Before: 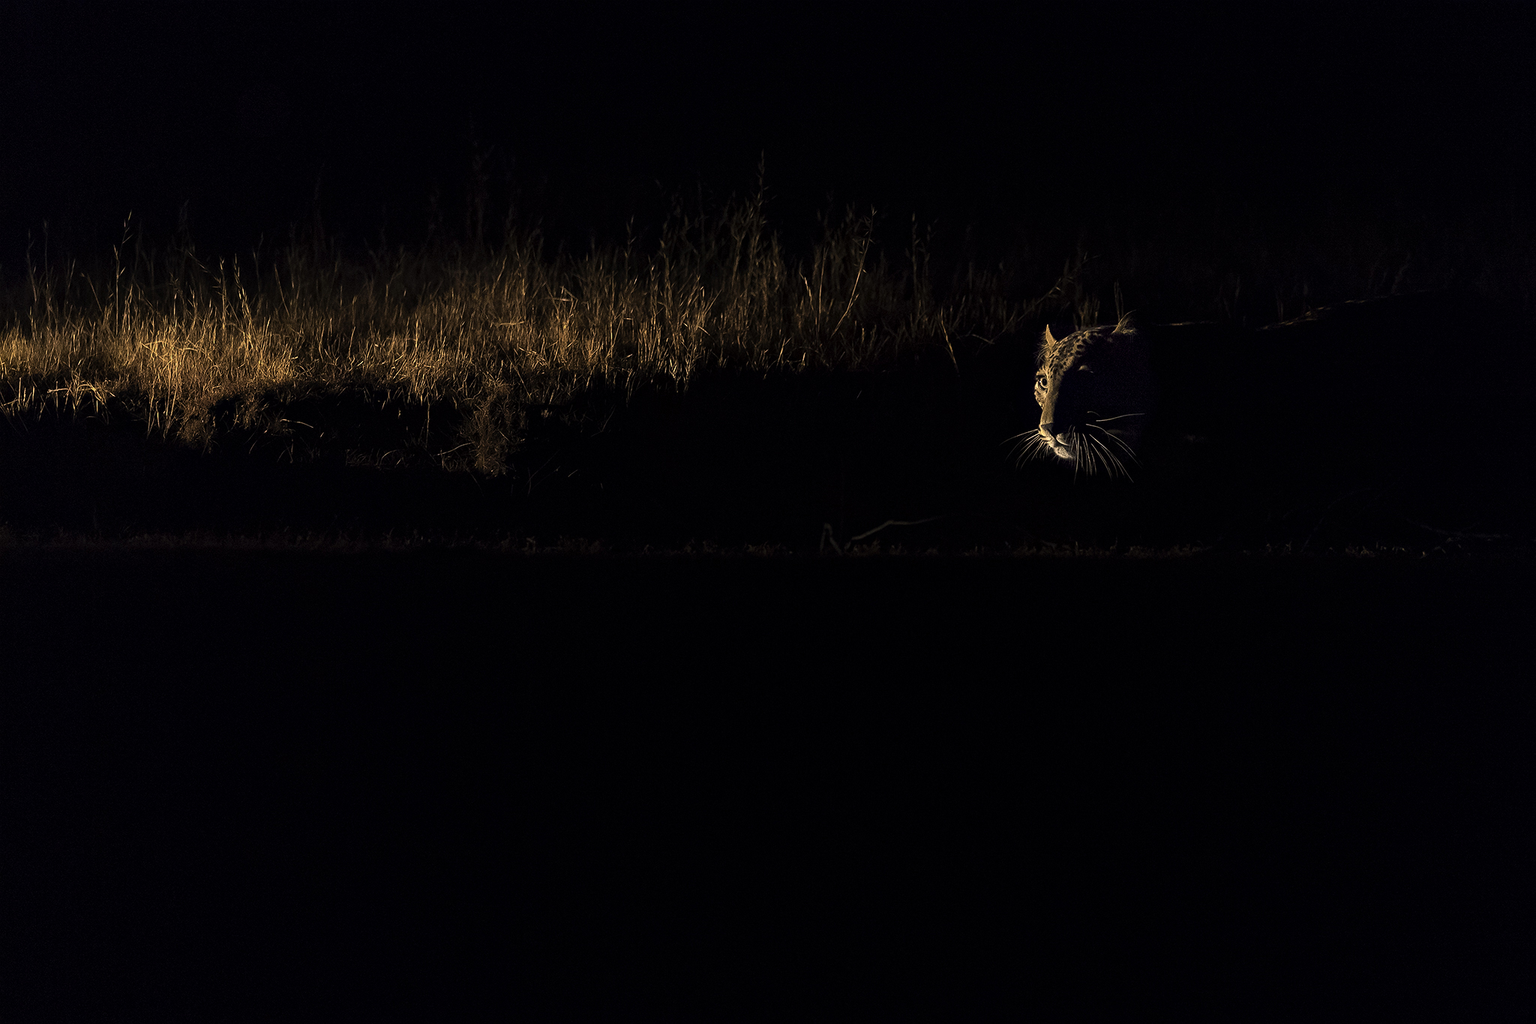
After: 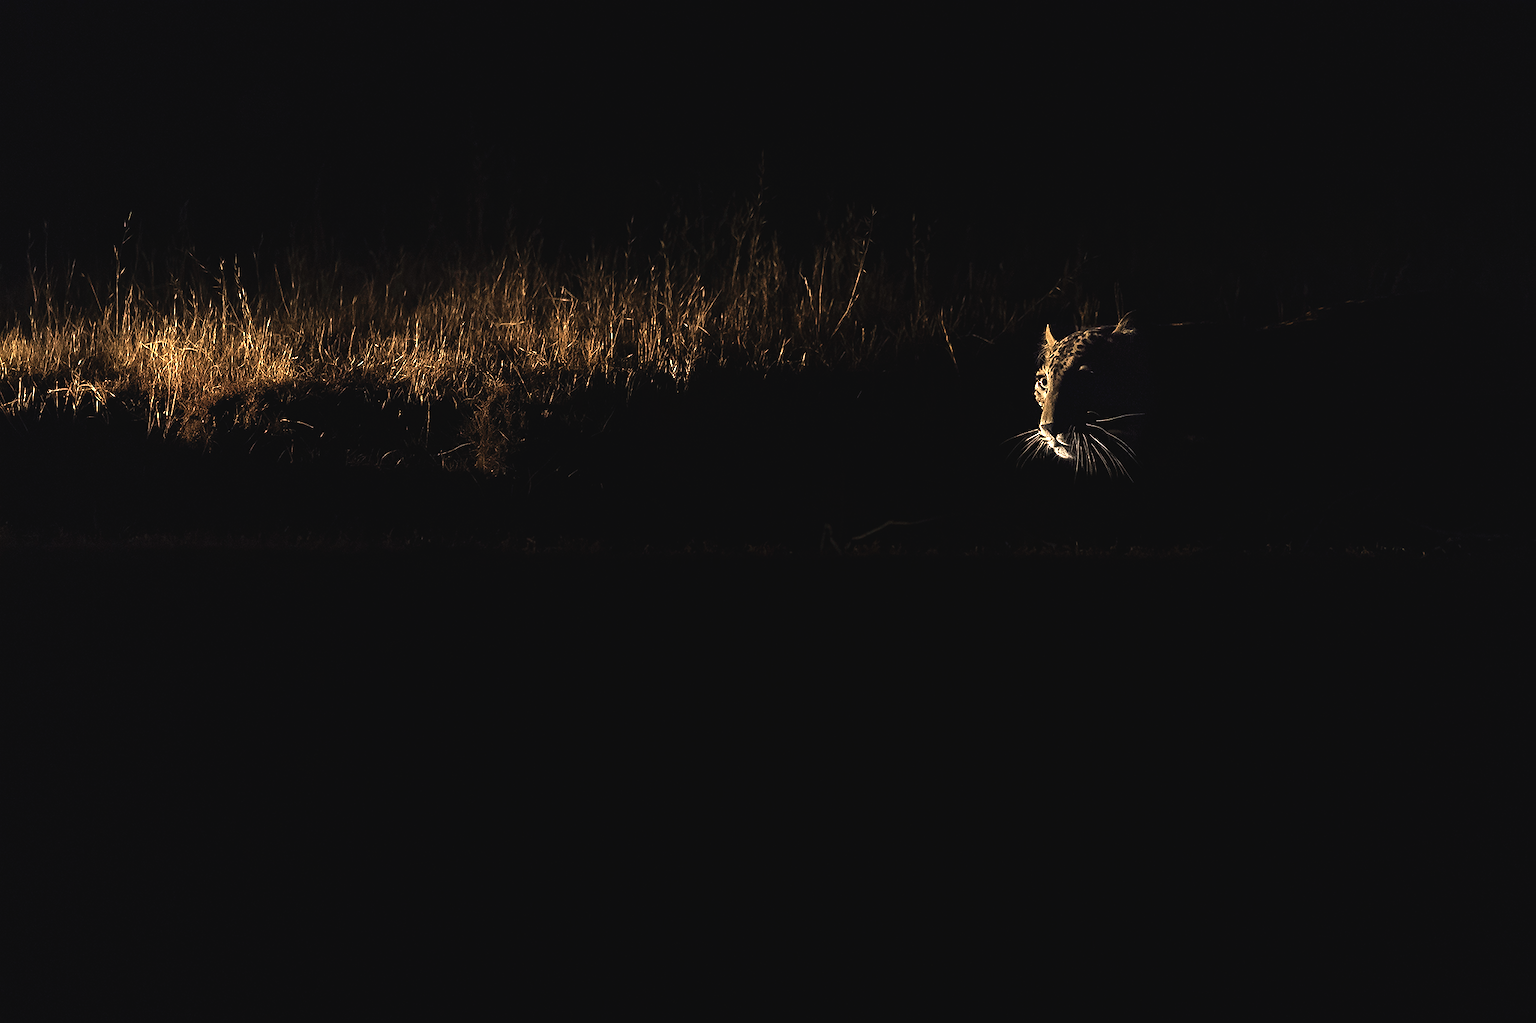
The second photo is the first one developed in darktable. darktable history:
color zones: curves: ch0 [(0, 0.5) (0.125, 0.4) (0.25, 0.5) (0.375, 0.4) (0.5, 0.4) (0.625, 0.35) (0.75, 0.35) (0.875, 0.5)]; ch1 [(0, 0.35) (0.125, 0.45) (0.25, 0.35) (0.375, 0.35) (0.5, 0.35) (0.625, 0.35) (0.75, 0.45) (0.875, 0.35)]; ch2 [(0, 0.6) (0.125, 0.5) (0.25, 0.5) (0.375, 0.6) (0.5, 0.6) (0.625, 0.5) (0.75, 0.5) (0.875, 0.5)]
shadows and highlights: shadows 5.33, soften with gaussian
tone equalizer: -8 EV -0.405 EV, -7 EV -0.376 EV, -6 EV -0.368 EV, -5 EV -0.187 EV, -3 EV 0.221 EV, -2 EV 0.331 EV, -1 EV 0.402 EV, +0 EV 0.398 EV
exposure: black level correction -0.005, exposure 1.005 EV, compensate exposure bias true, compensate highlight preservation false
contrast brightness saturation: brightness -0.096
